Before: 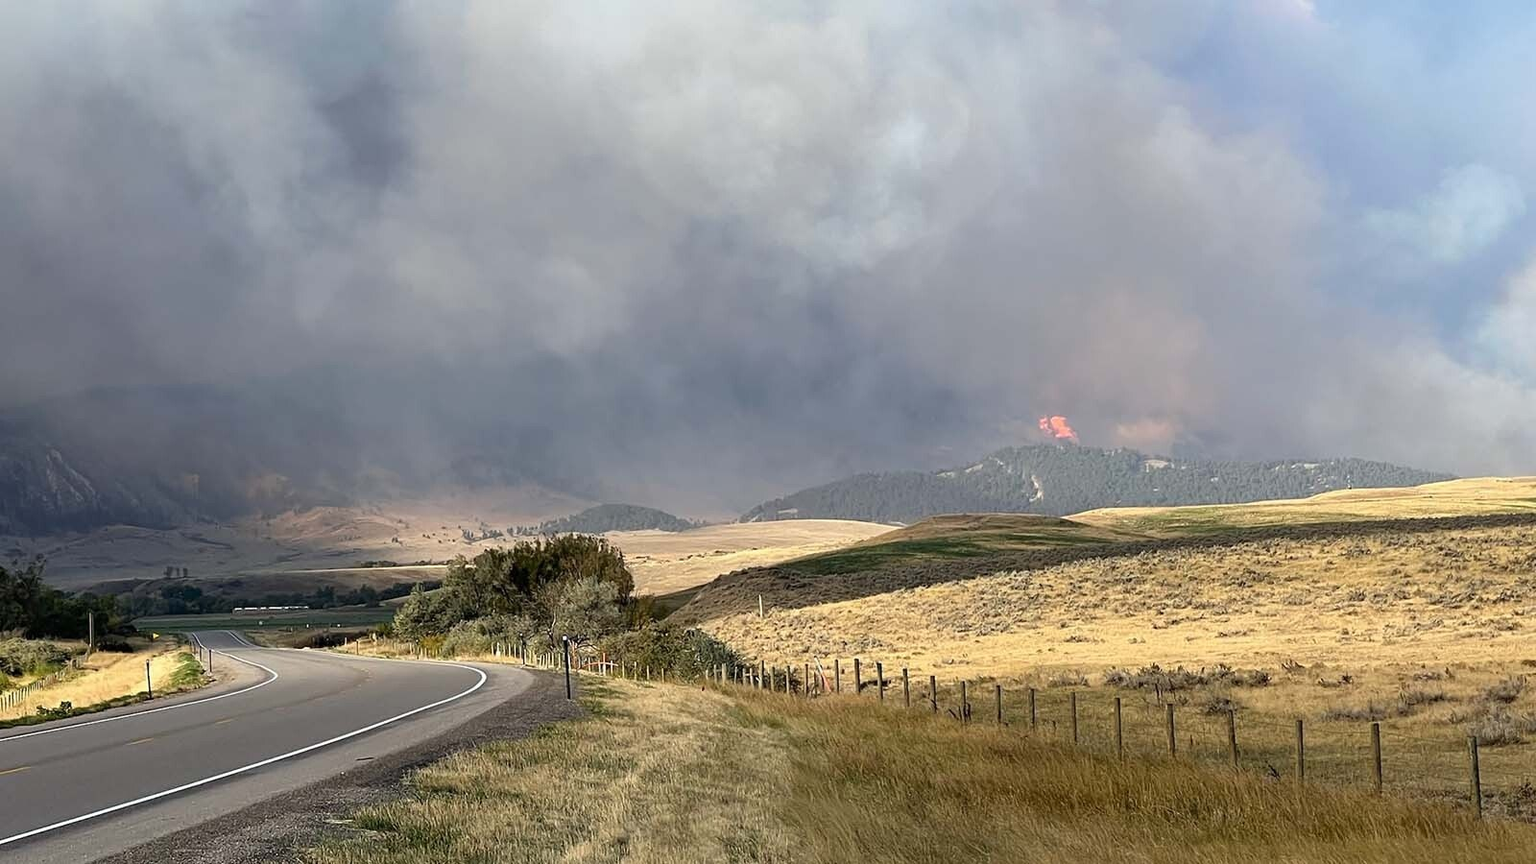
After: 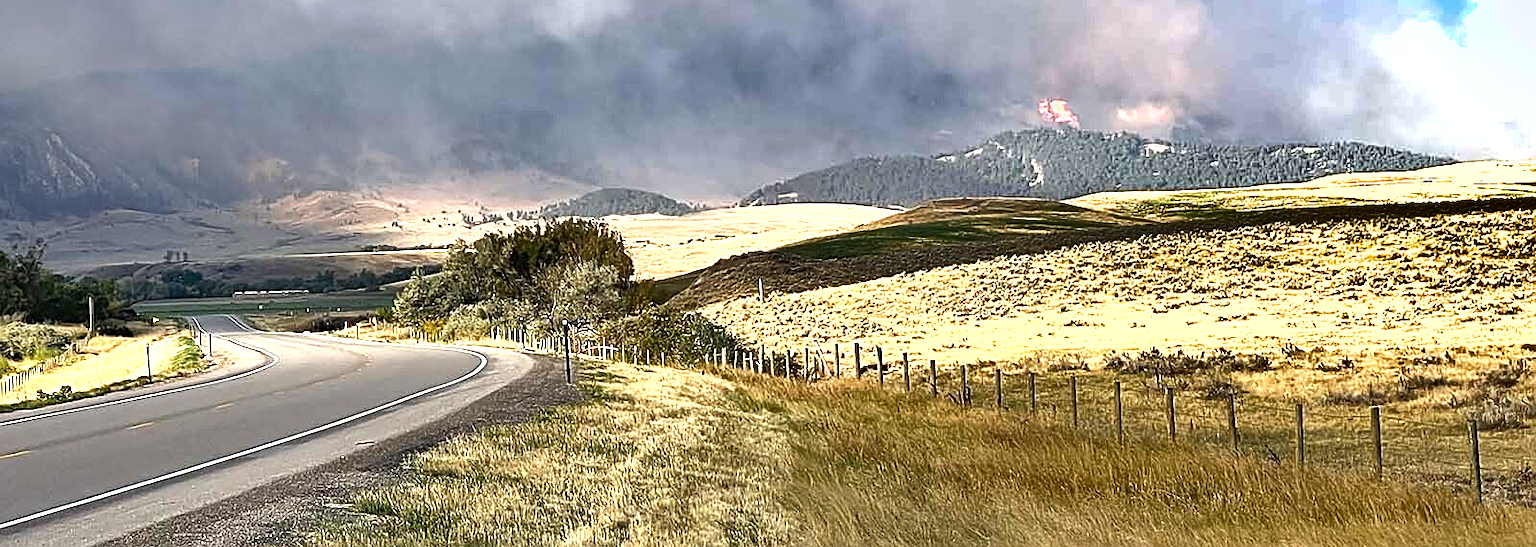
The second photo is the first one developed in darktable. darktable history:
crop and rotate: top 36.65%
shadows and highlights: white point adjustment 0.163, highlights -69.83, soften with gaussian
exposure: black level correction 0, exposure 1.199 EV, compensate highlight preservation false
sharpen: on, module defaults
